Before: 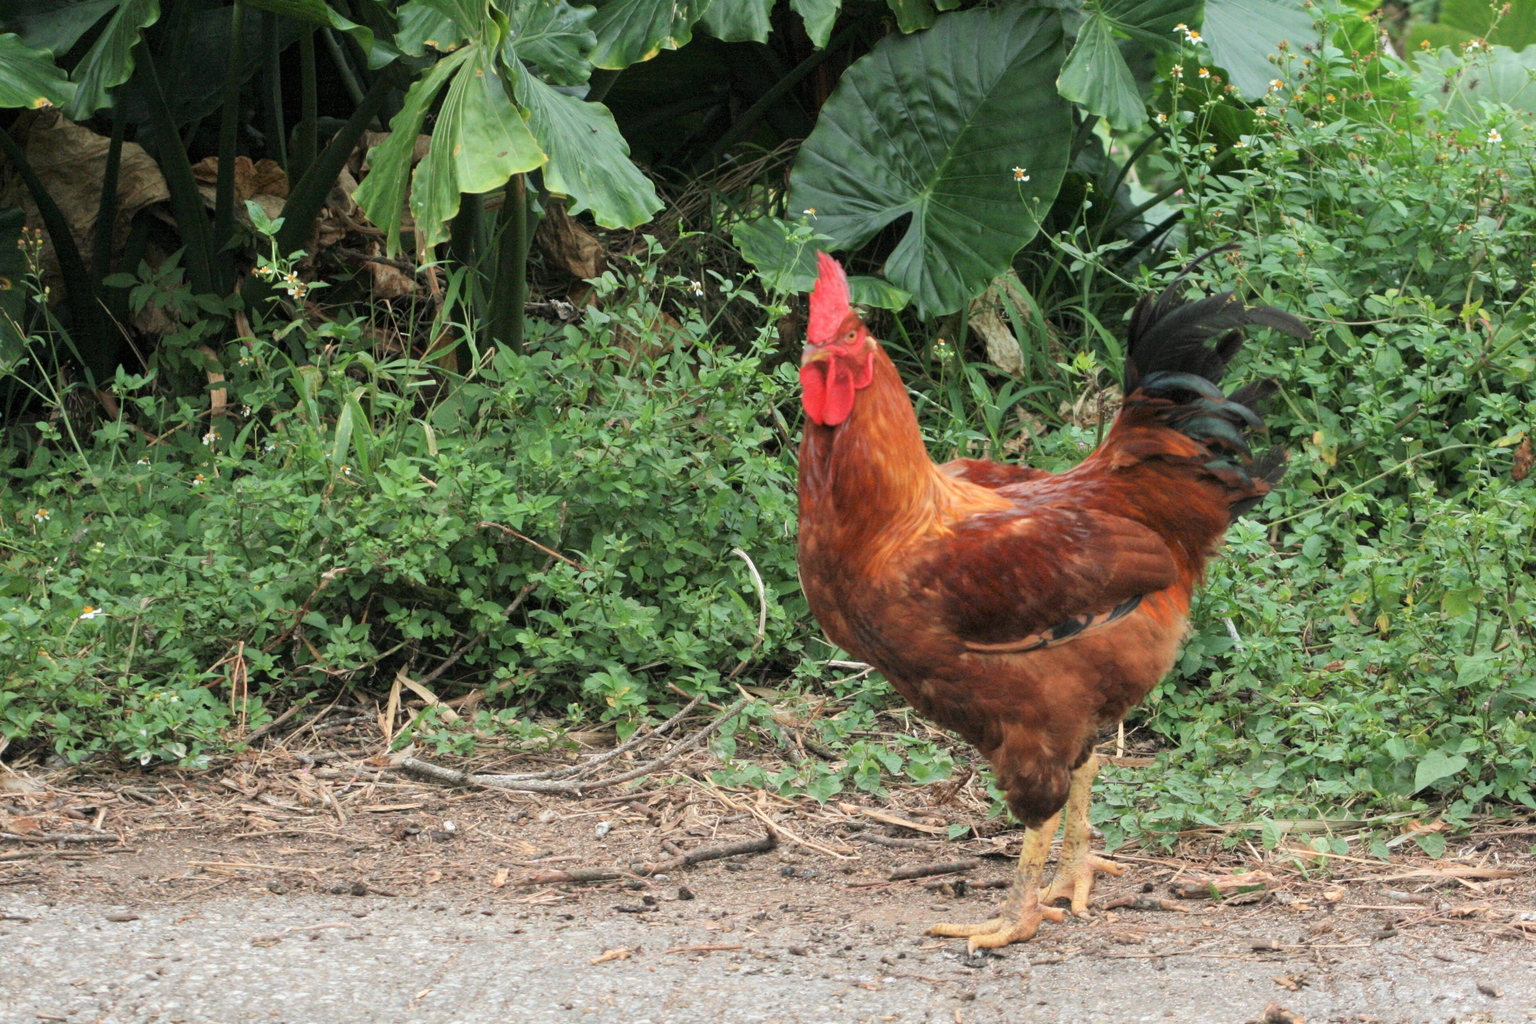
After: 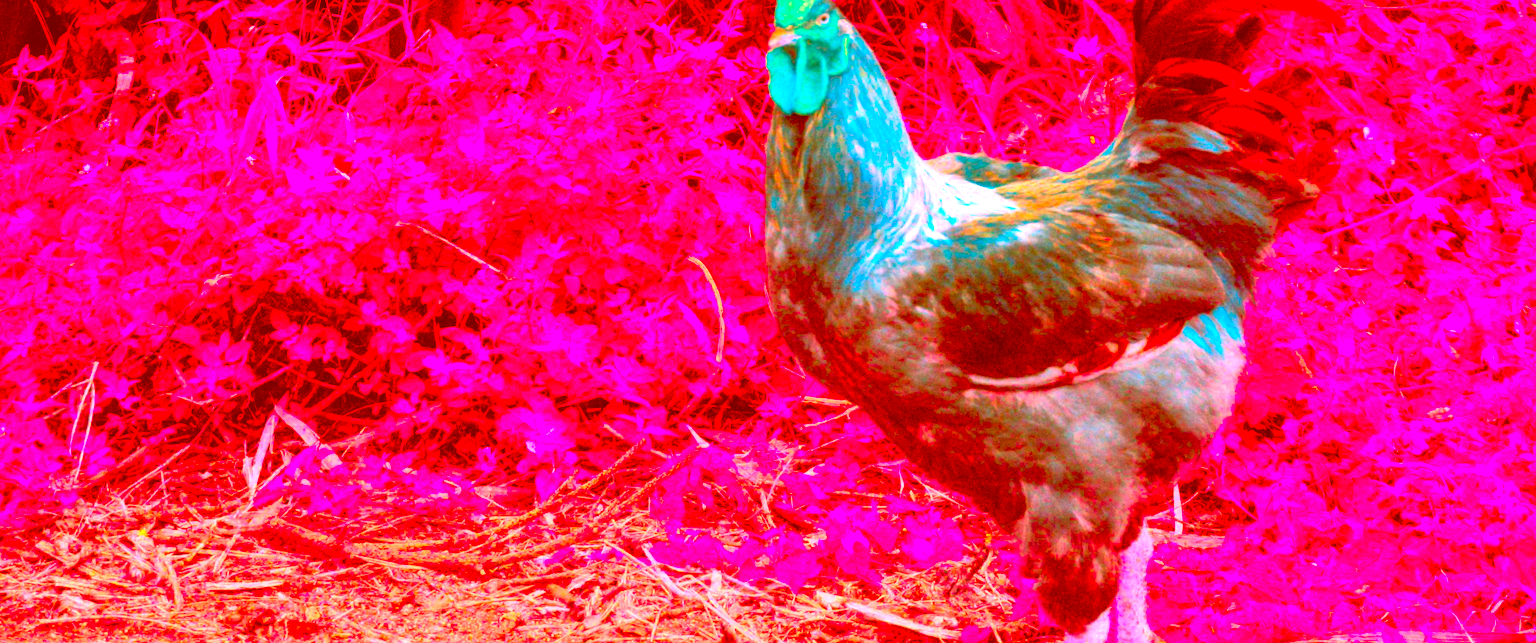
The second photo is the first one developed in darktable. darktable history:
white balance: red 0.978, blue 0.999
rgb curve: curves: ch0 [(0, 0) (0.136, 0.078) (0.262, 0.245) (0.414, 0.42) (1, 1)], compensate middle gray true, preserve colors basic power
exposure: black level correction 0, exposure 1.2 EV, compensate highlight preservation false
crop and rotate: top 23.043%, bottom 23.437%
color correction: highlights a* -39.68, highlights b* -40, shadows a* -40, shadows b* -40, saturation -3
rotate and perspective: rotation 0.72°, lens shift (vertical) -0.352, lens shift (horizontal) -0.051, crop left 0.152, crop right 0.859, crop top 0.019, crop bottom 0.964
local contrast: on, module defaults
